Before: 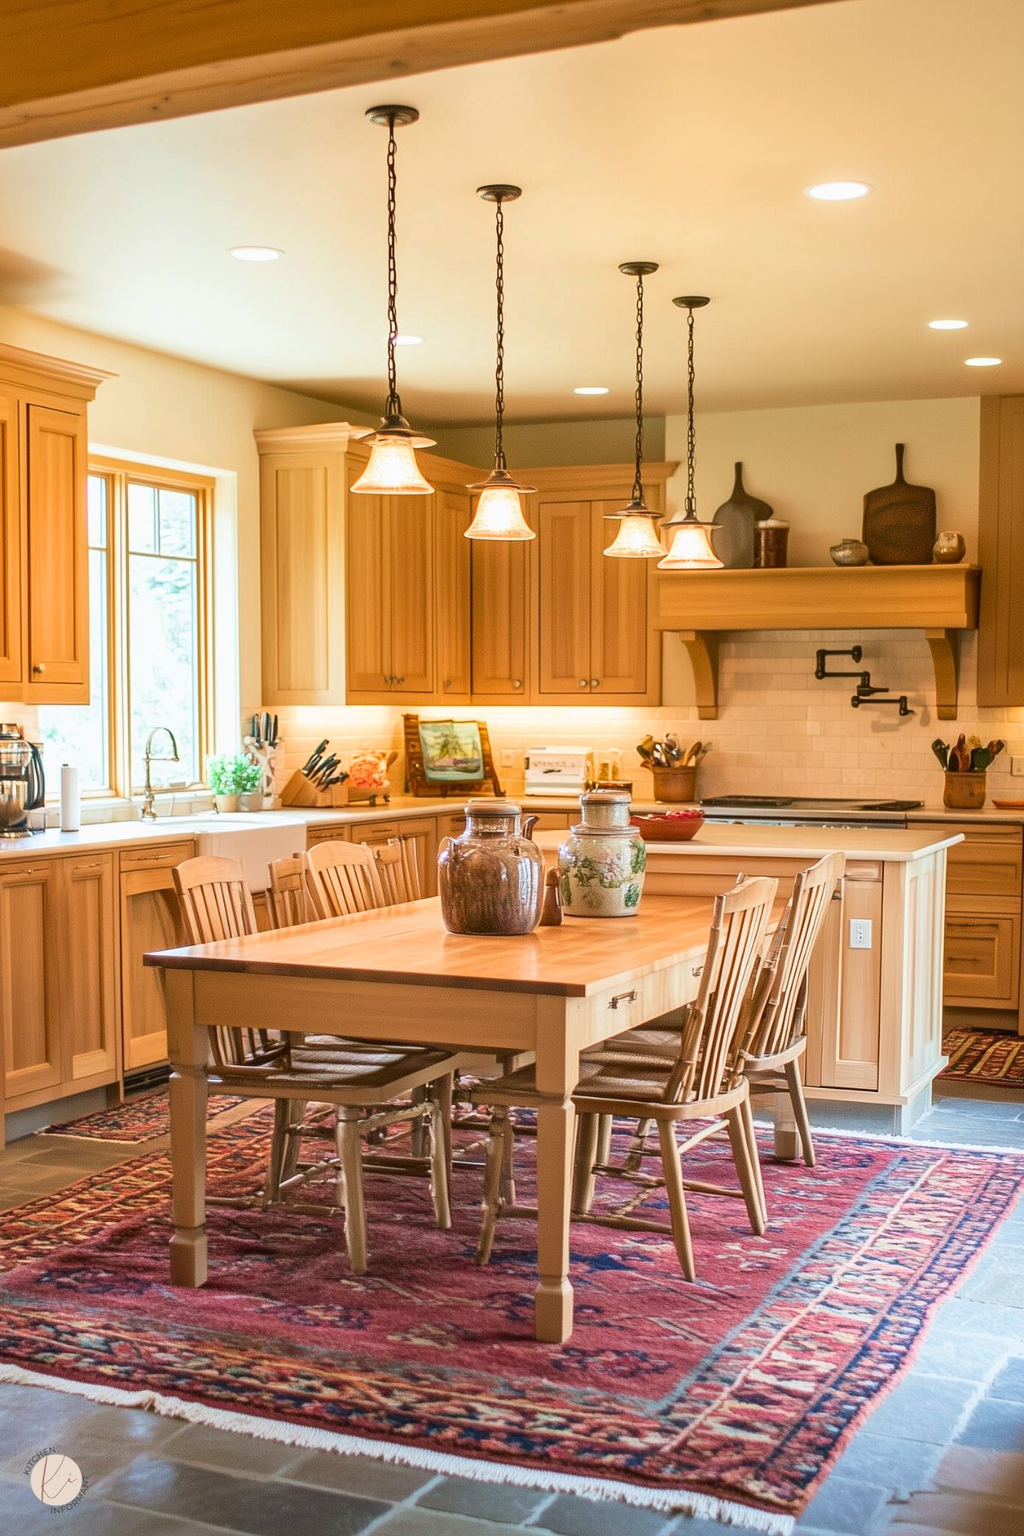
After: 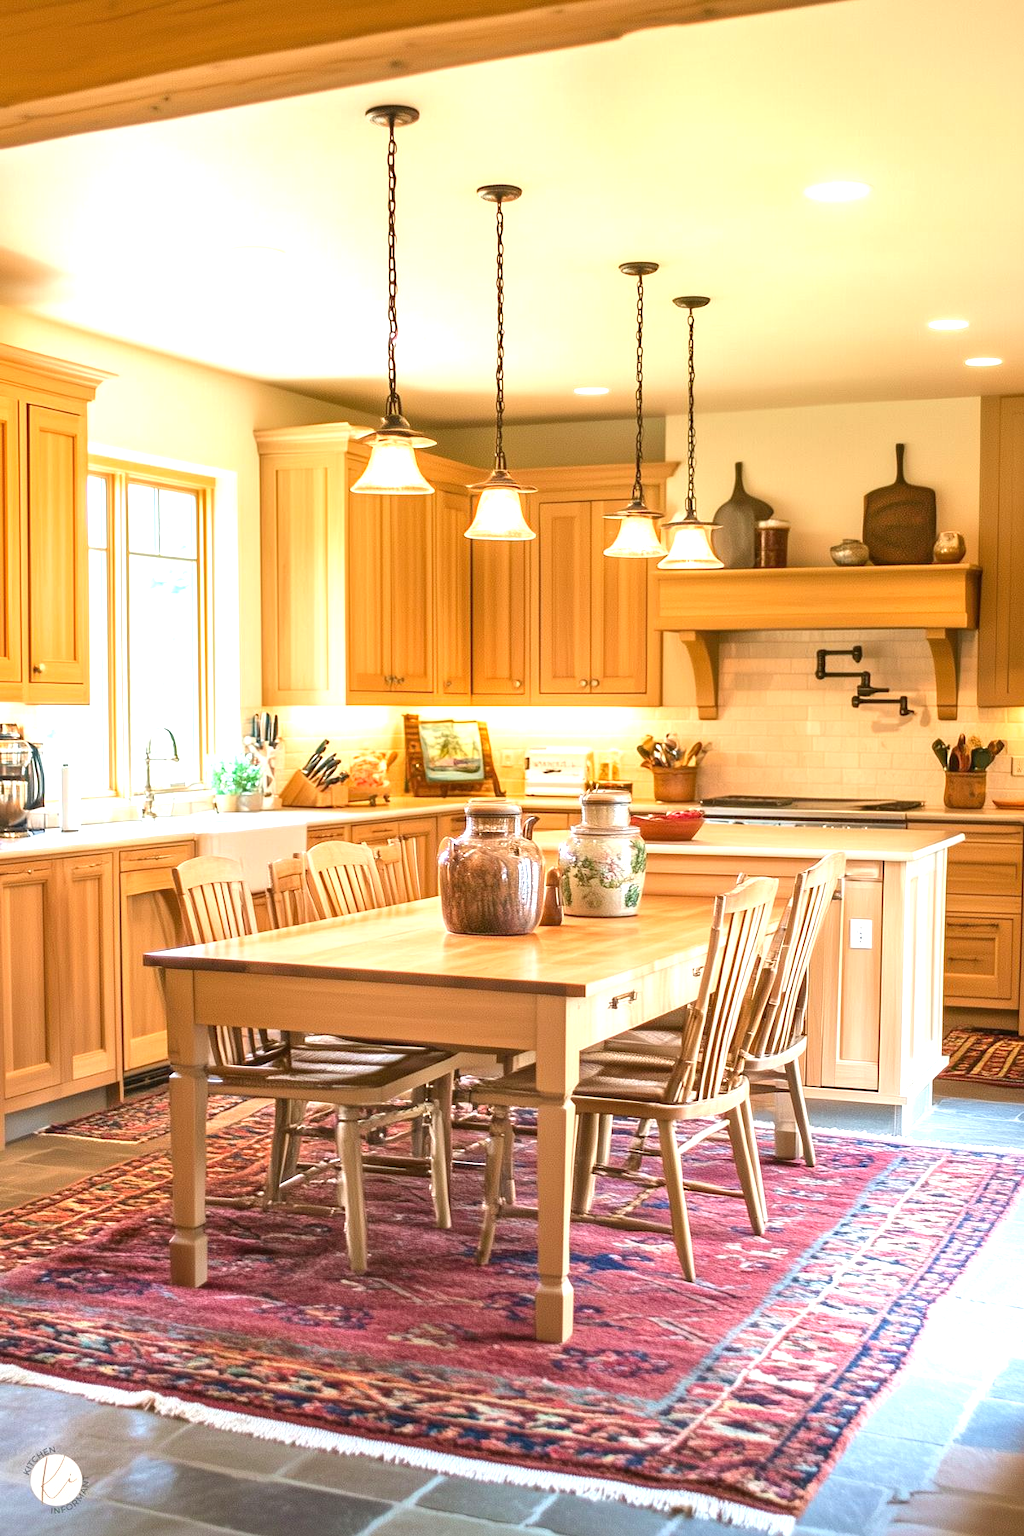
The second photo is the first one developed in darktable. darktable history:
exposure: exposure 0.747 EV, compensate exposure bias true, compensate highlight preservation false
tone equalizer: edges refinement/feathering 500, mask exposure compensation -1.57 EV, preserve details no
